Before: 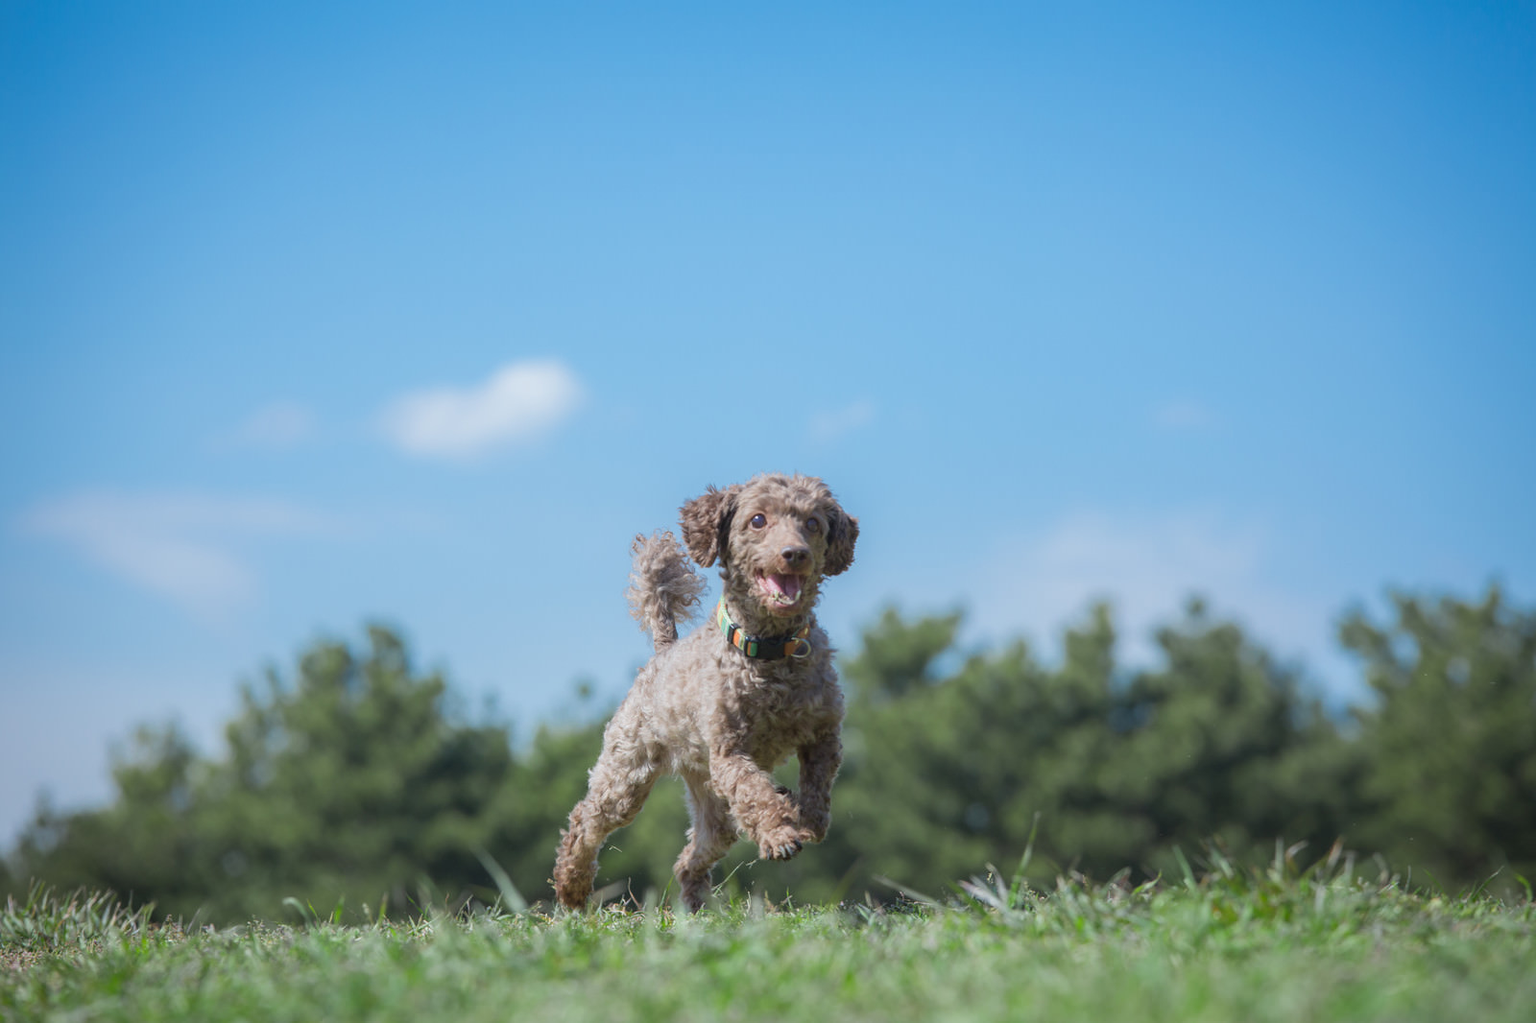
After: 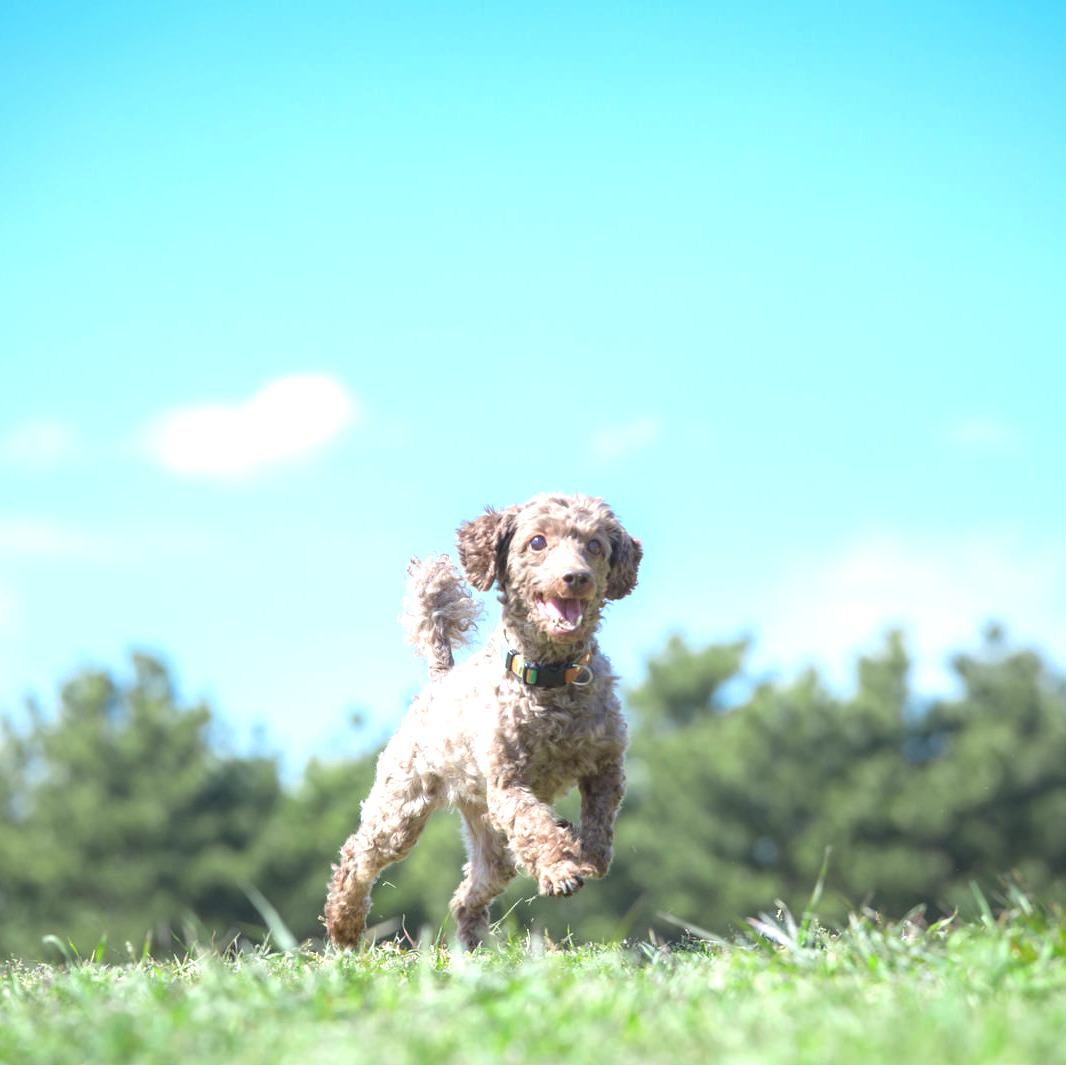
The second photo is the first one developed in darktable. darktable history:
crop and rotate: left 15.754%, right 17.579%
exposure: black level correction 0, exposure 1.2 EV, compensate highlight preservation false
